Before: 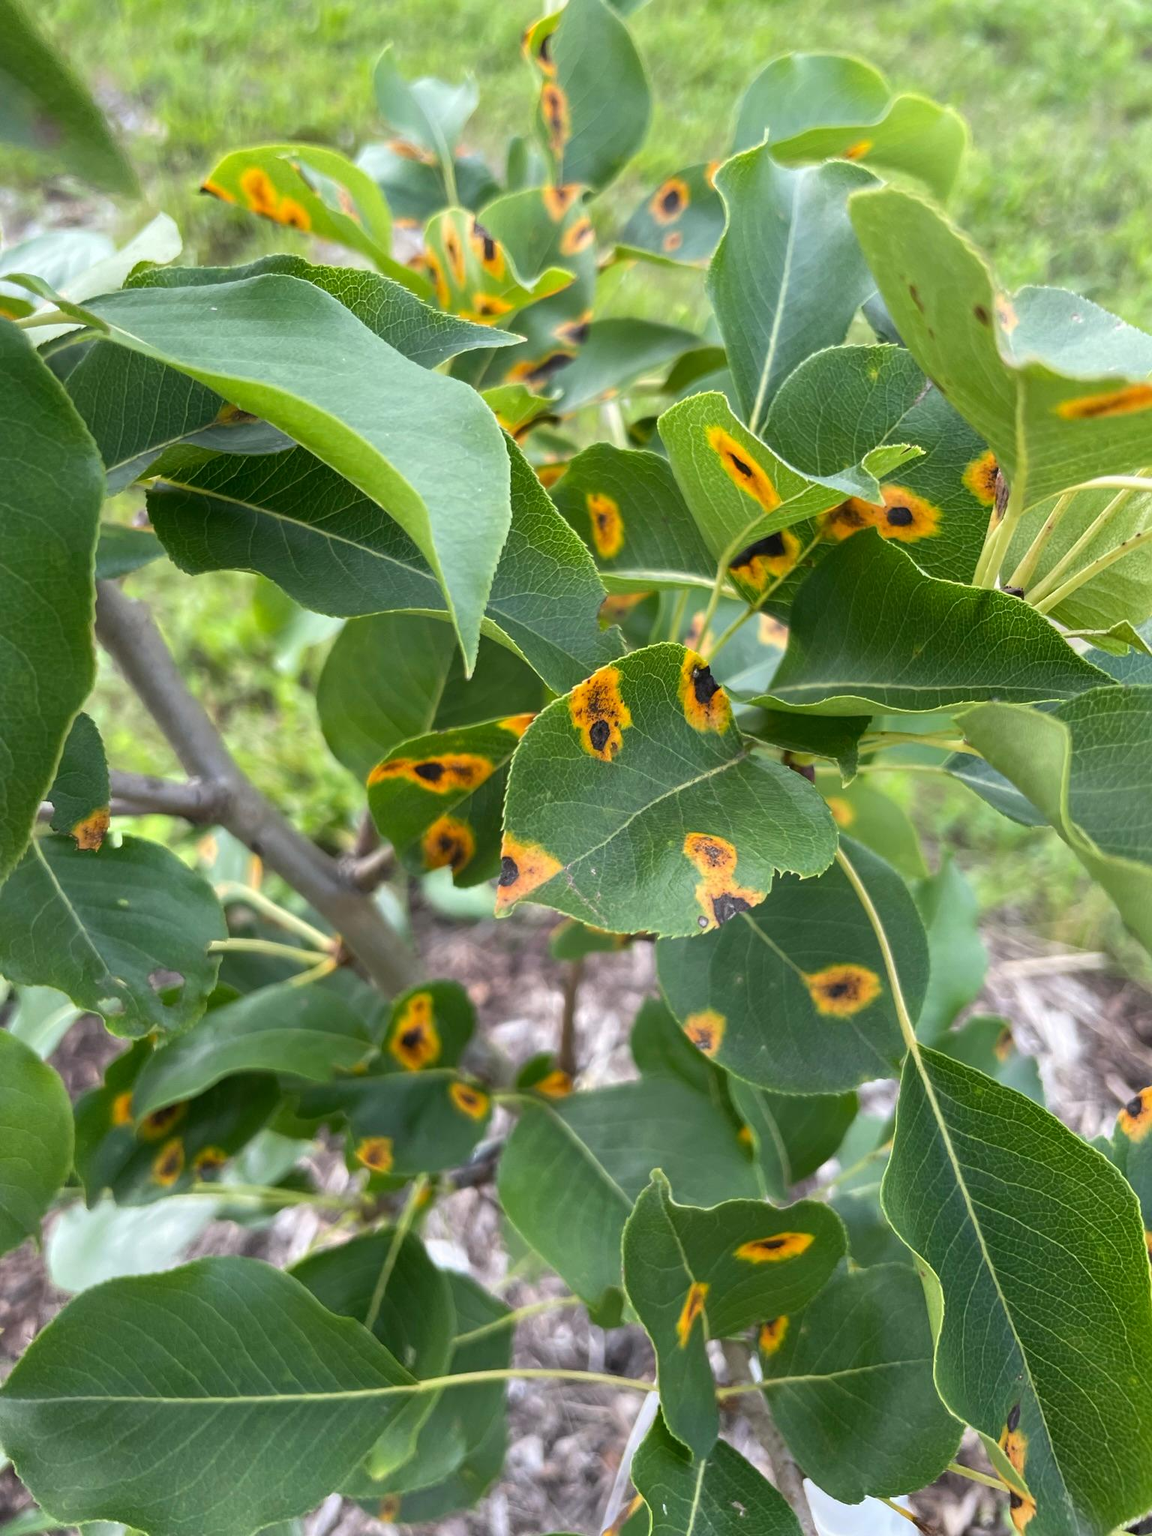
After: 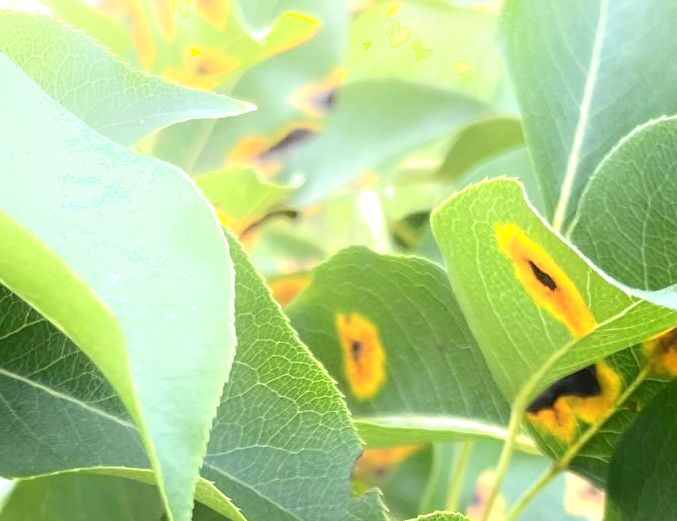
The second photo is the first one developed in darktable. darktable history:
crop: left 29.048%, top 16.857%, right 26.828%, bottom 57.687%
shadows and highlights: shadows -89.49, highlights 90.67, soften with gaussian
exposure: black level correction 0, exposure 0.69 EV, compensate highlight preservation false
